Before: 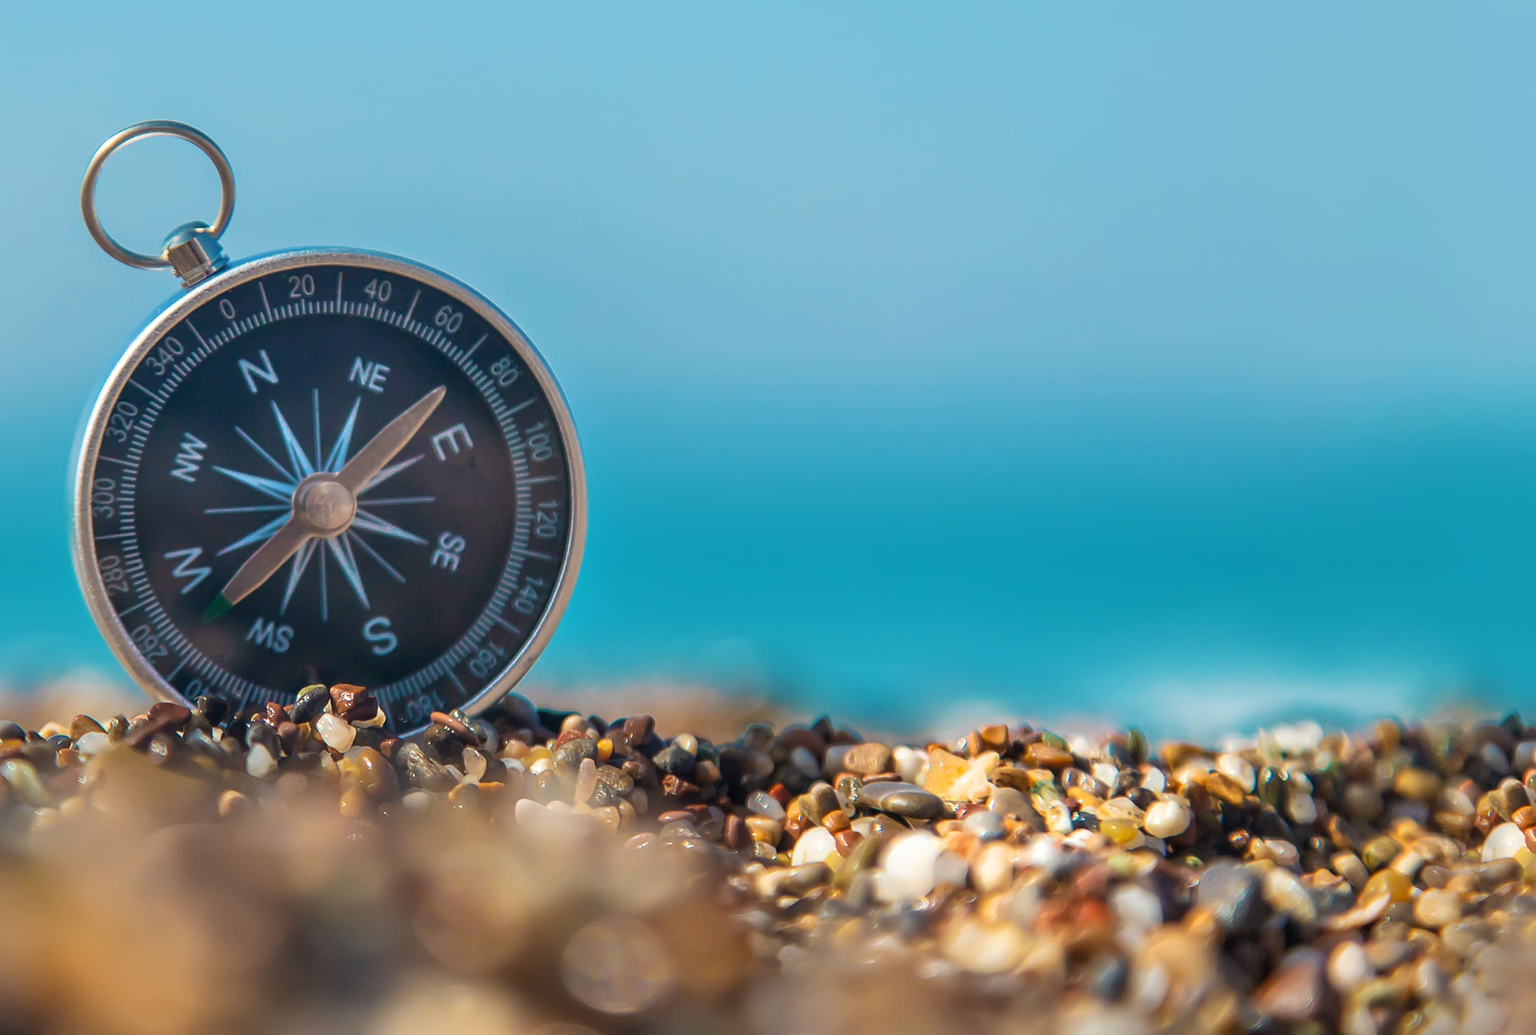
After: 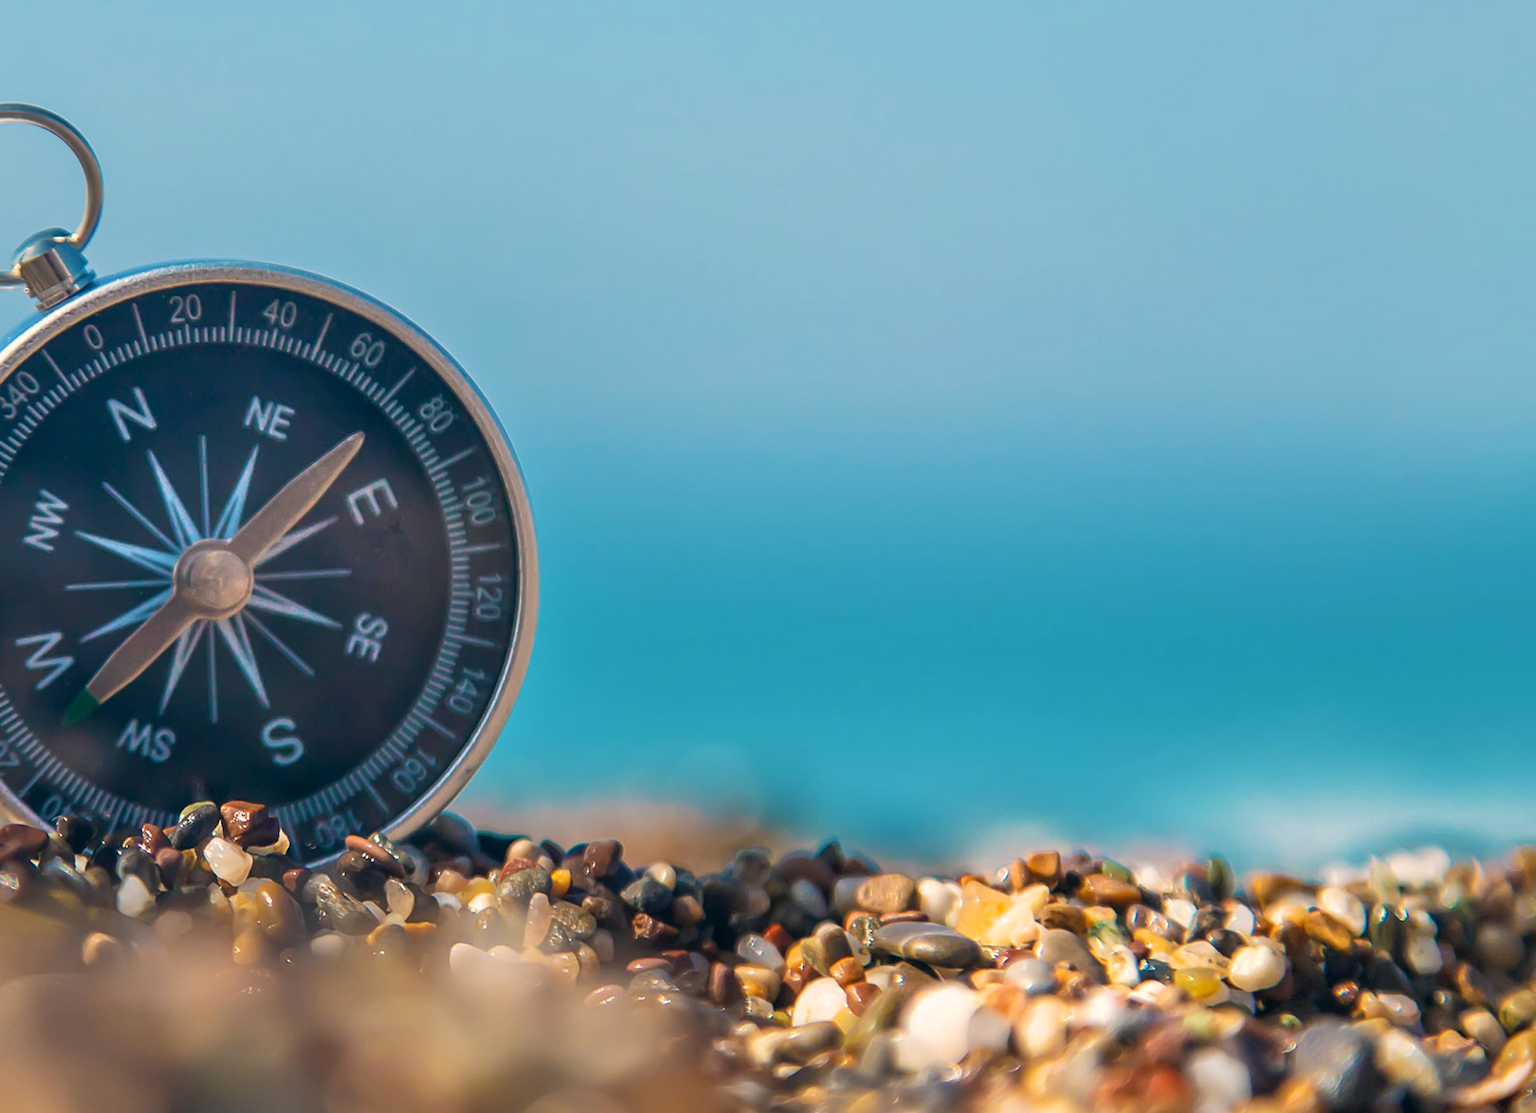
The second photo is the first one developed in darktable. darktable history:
crop: left 9.925%, top 3.621%, right 9.297%, bottom 9.395%
color correction: highlights a* 5.46, highlights b* 5.31, shadows a* -4.19, shadows b* -5.03
